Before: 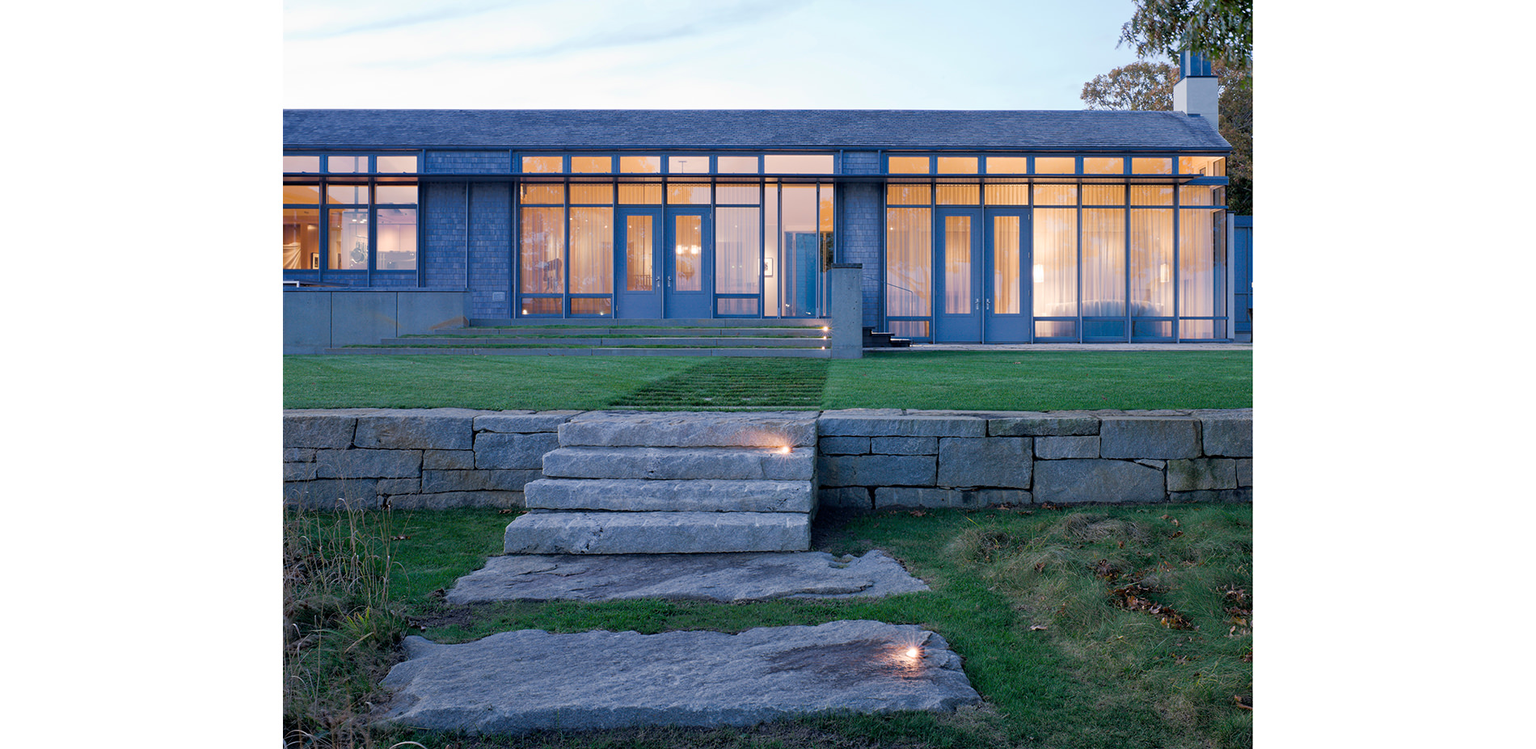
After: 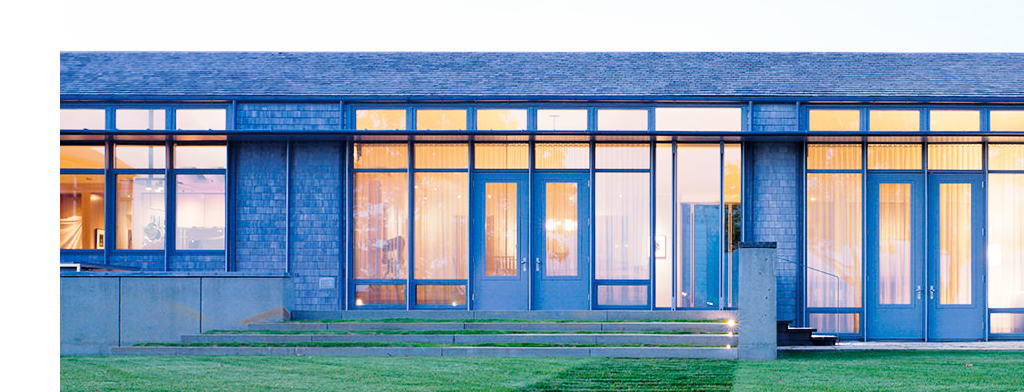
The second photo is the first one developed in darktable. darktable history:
base curve: curves: ch0 [(0, 0) (0.028, 0.03) (0.121, 0.232) (0.46, 0.748) (0.859, 0.968) (1, 1)], preserve colors none
crop: left 15.306%, top 9.065%, right 30.789%, bottom 48.638%
